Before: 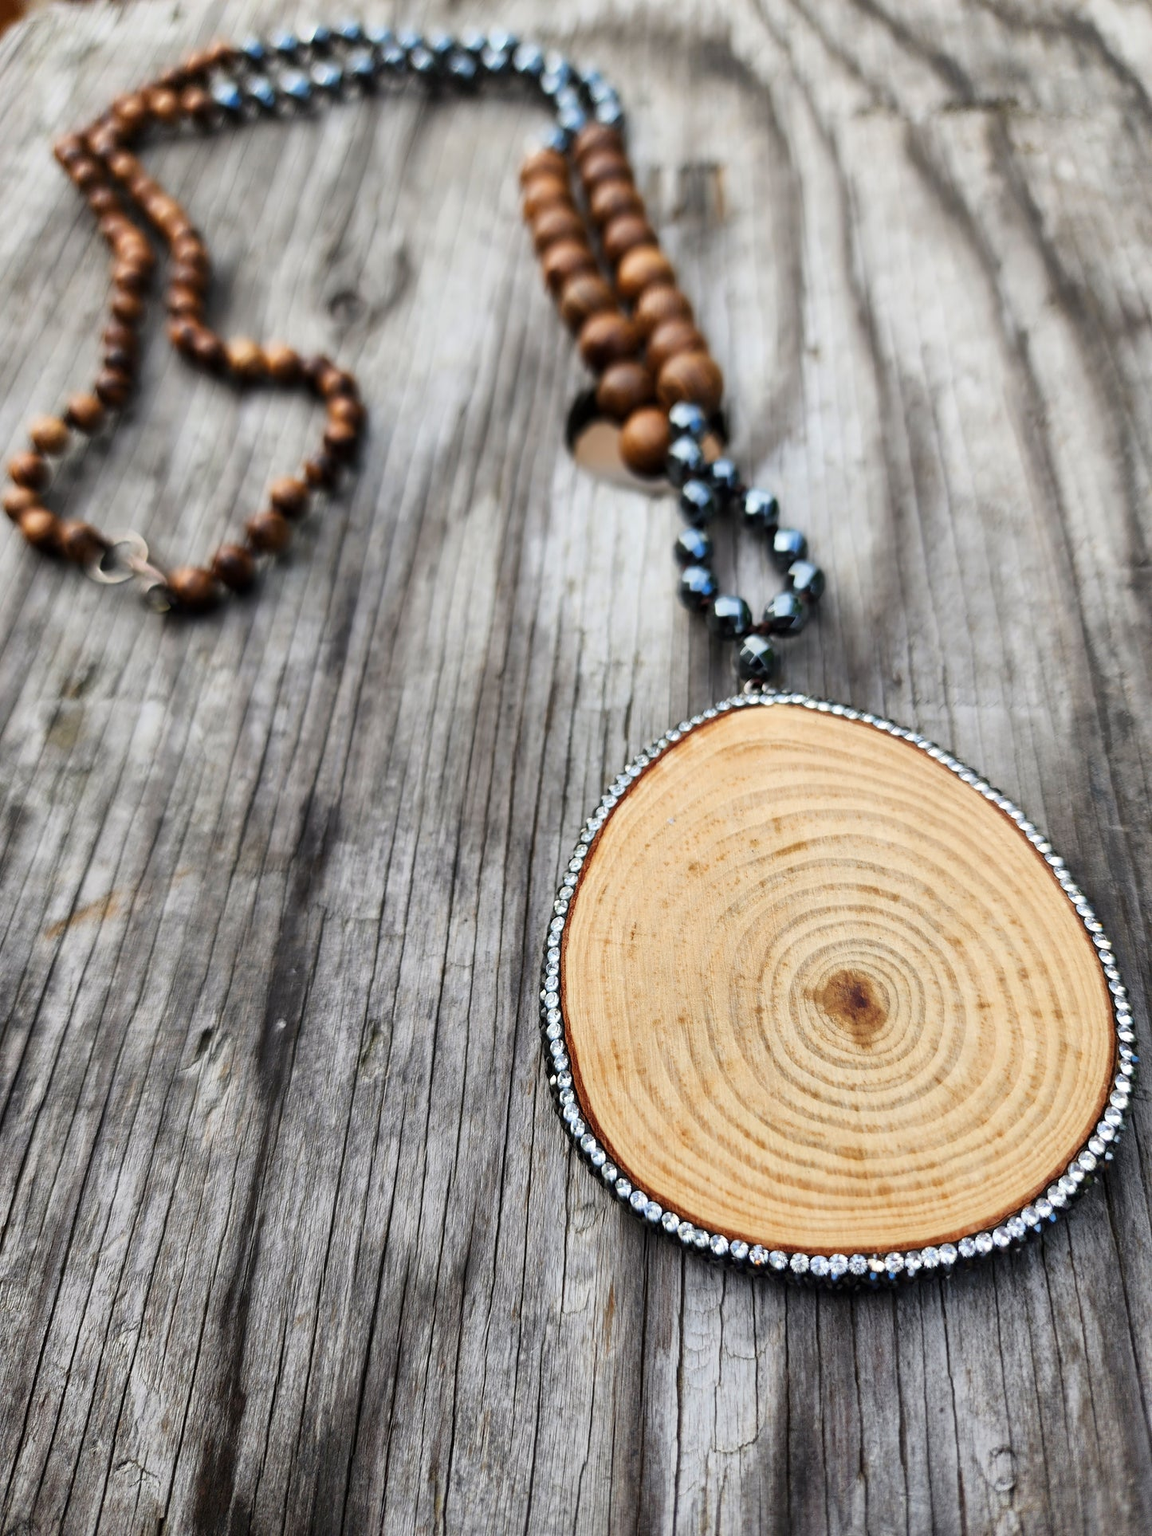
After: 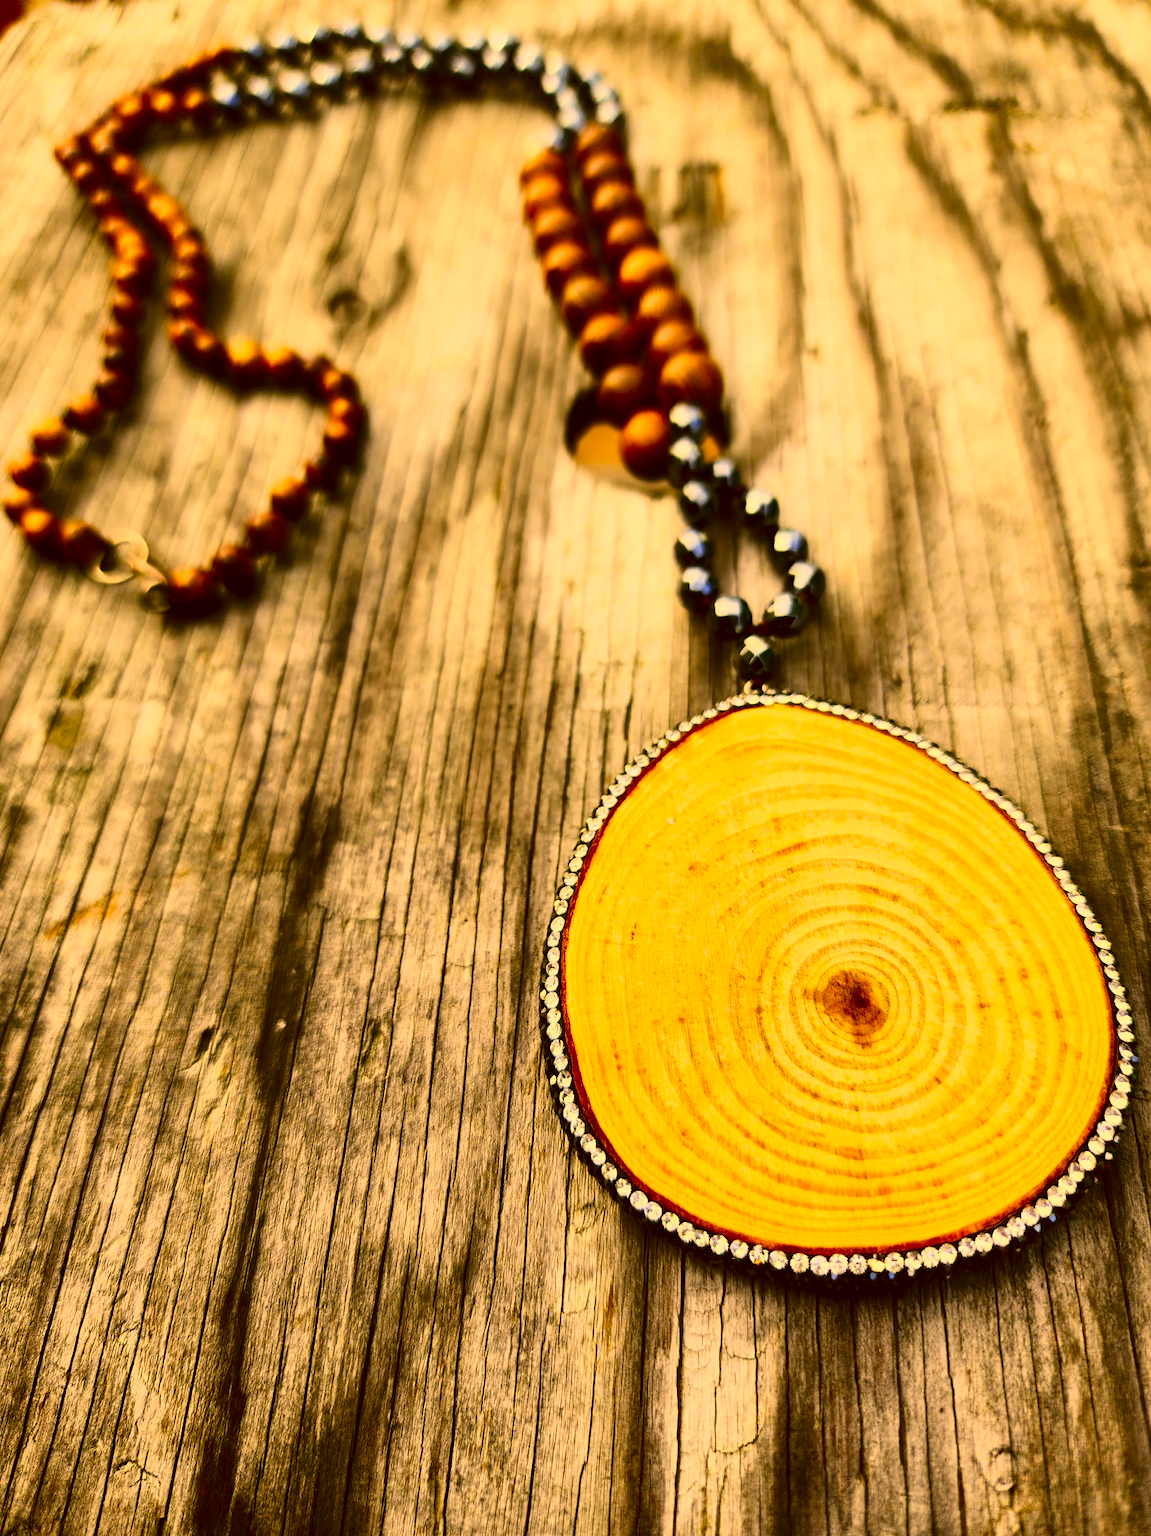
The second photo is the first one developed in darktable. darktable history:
contrast brightness saturation: contrast 0.293
color correction: highlights a* 10.52, highlights b* 30.64, shadows a* 2.78, shadows b* 18.14, saturation 1.73
